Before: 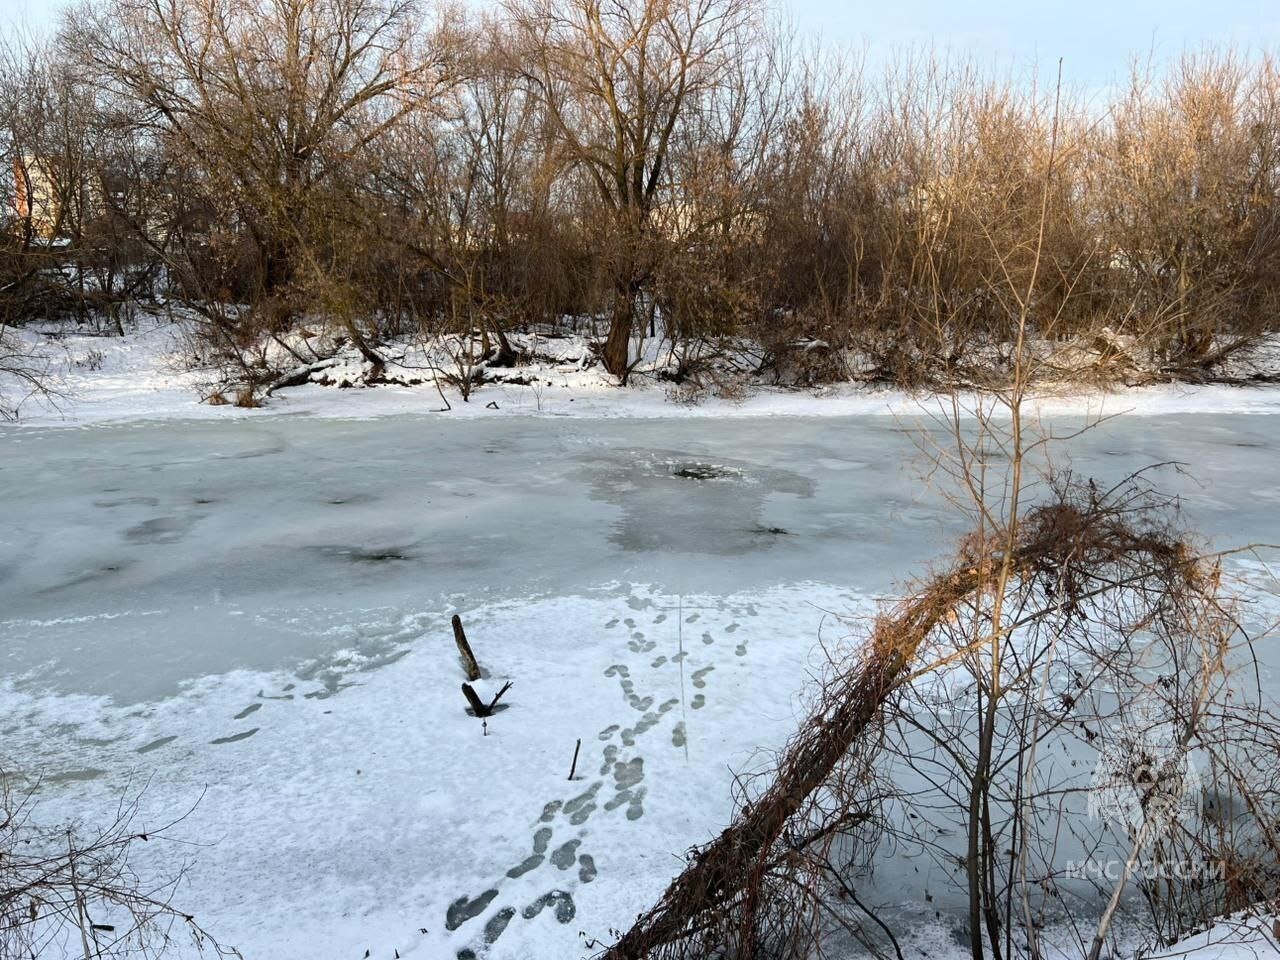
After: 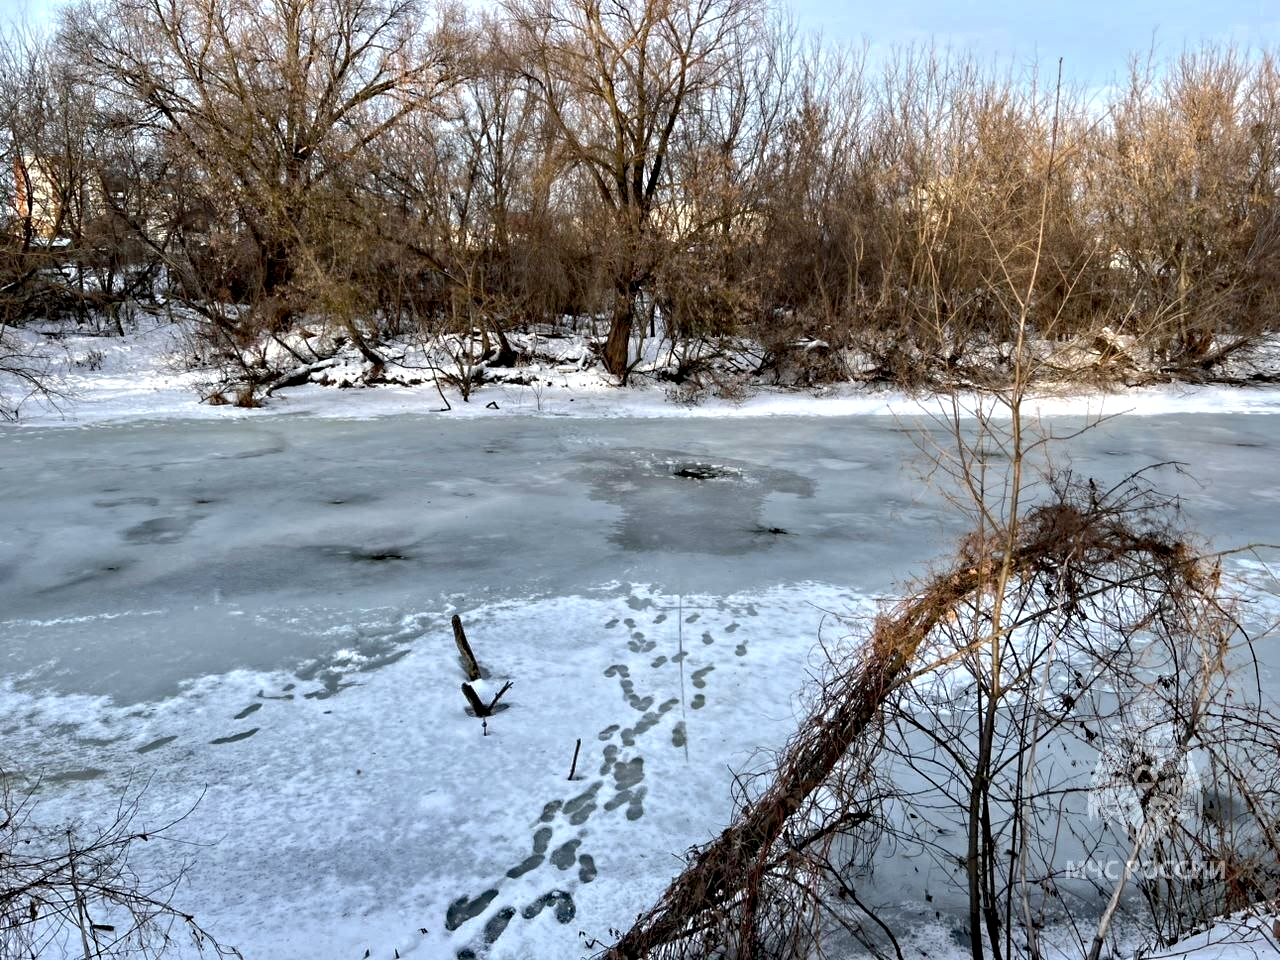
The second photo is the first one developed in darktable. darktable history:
white balance: red 0.983, blue 1.036
shadows and highlights: on, module defaults
contrast equalizer: y [[0.511, 0.558, 0.631, 0.632, 0.559, 0.512], [0.5 ×6], [0.507, 0.559, 0.627, 0.644, 0.647, 0.647], [0 ×6], [0 ×6]]
